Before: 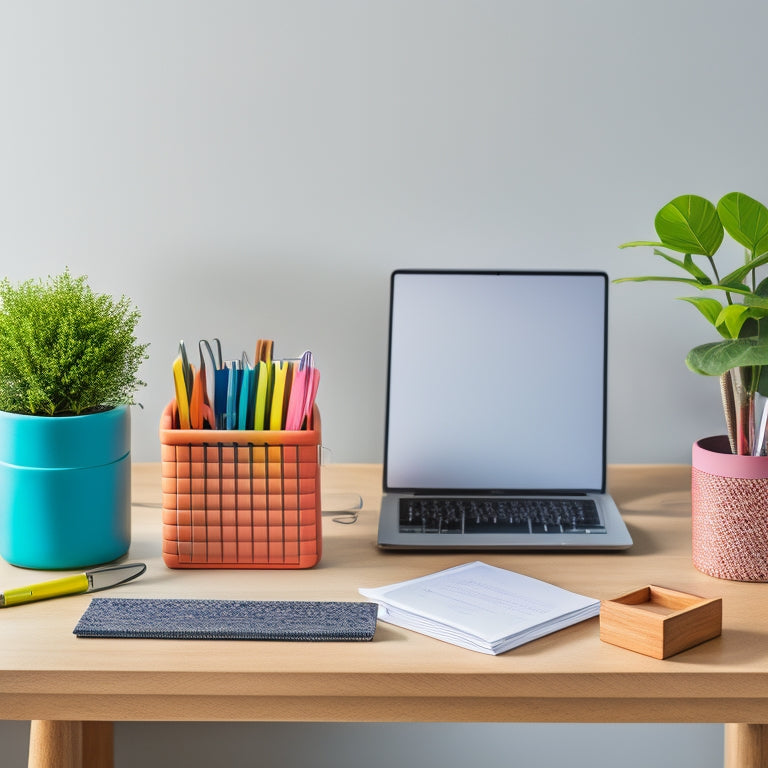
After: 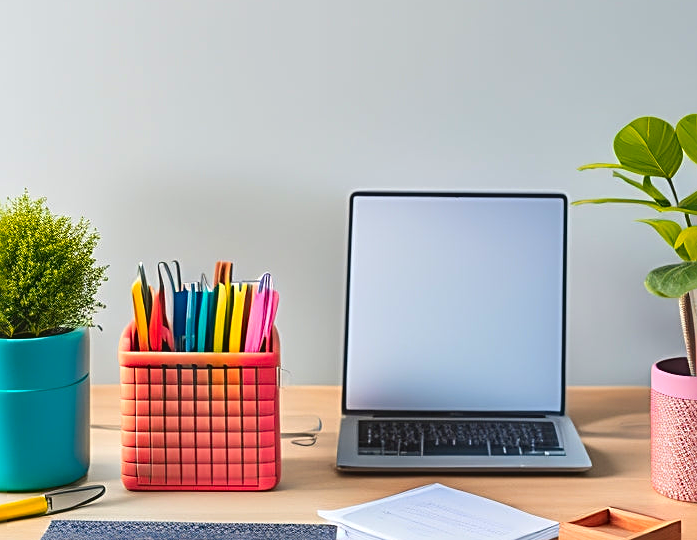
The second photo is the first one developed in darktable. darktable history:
crop: left 5.403%, top 10.28%, right 3.808%, bottom 19.346%
color zones: curves: ch1 [(0.24, 0.629) (0.75, 0.5)]; ch2 [(0.255, 0.454) (0.745, 0.491)]
tone equalizer: -8 EV 0 EV, -7 EV 0.003 EV, -6 EV -0.005 EV, -5 EV -0.011 EV, -4 EV -0.062 EV, -3 EV -0.214 EV, -2 EV -0.261 EV, -1 EV 0.107 EV, +0 EV 0.29 EV
sharpen: radius 2.55, amount 0.642
contrast brightness saturation: contrast -0.106
